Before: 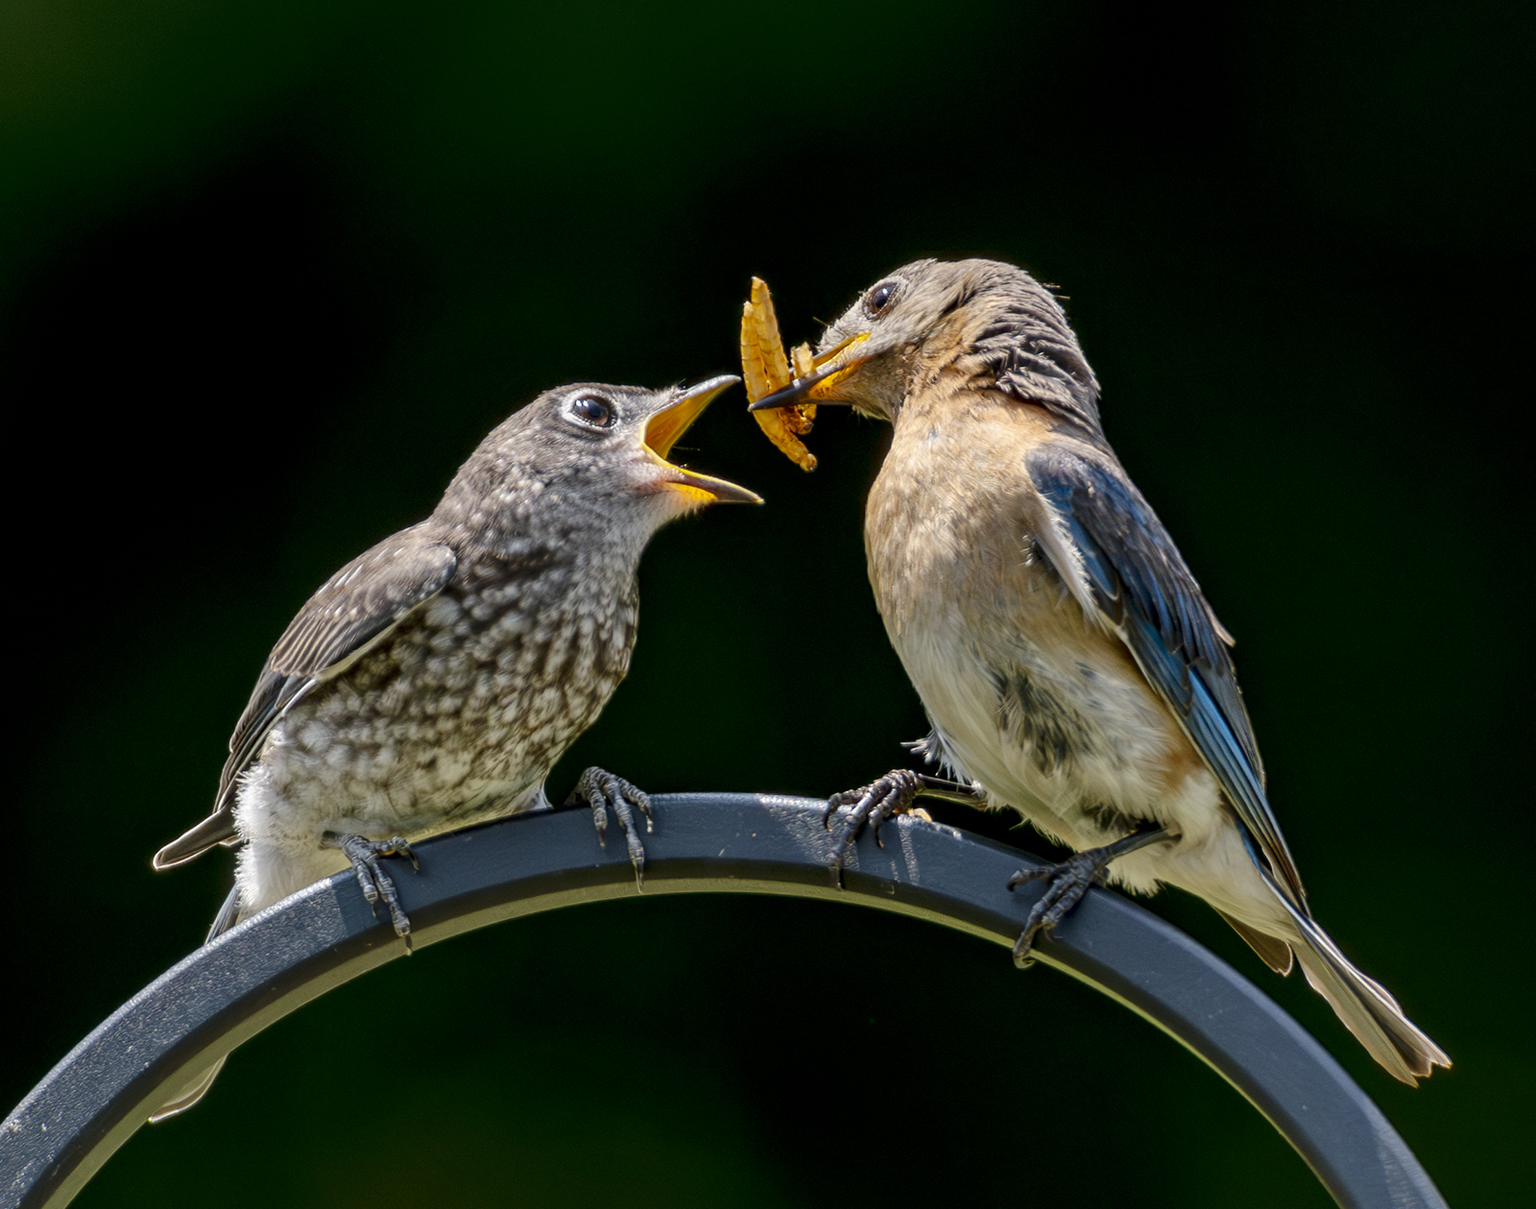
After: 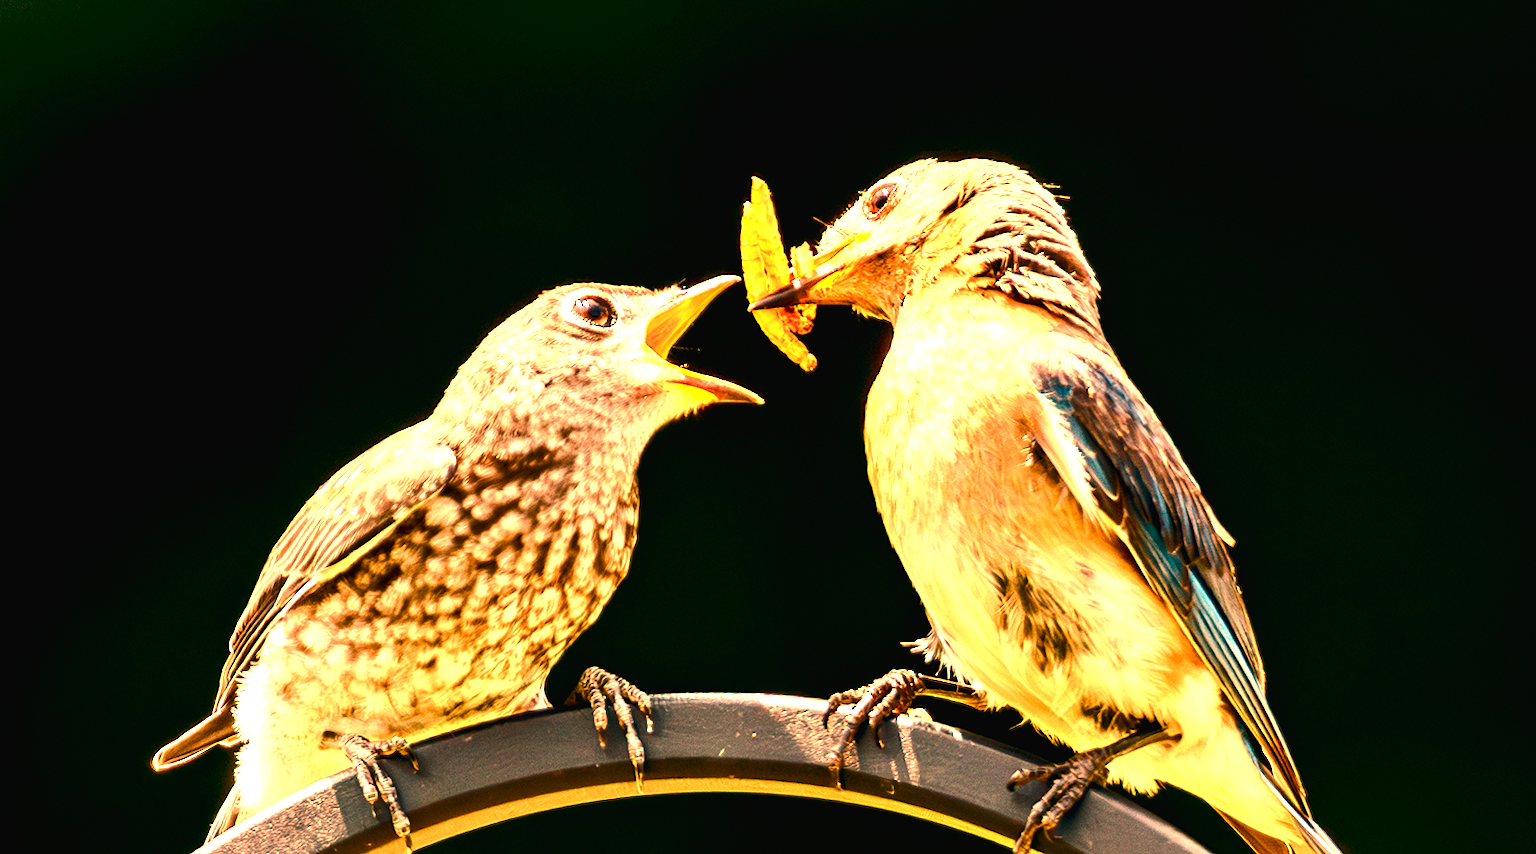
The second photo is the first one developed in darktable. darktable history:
exposure: black level correction -0.002, exposure 1.115 EV, compensate highlight preservation false
white balance: red 1.467, blue 0.684
color correction: saturation 0.98
color balance rgb: perceptual saturation grading › global saturation 35%, perceptual saturation grading › highlights -30%, perceptual saturation grading › shadows 35%, perceptual brilliance grading › global brilliance 3%, perceptual brilliance grading › highlights -3%, perceptual brilliance grading › shadows 3%
tone equalizer: -8 EV -1.08 EV, -7 EV -1.01 EV, -6 EV -0.867 EV, -5 EV -0.578 EV, -3 EV 0.578 EV, -2 EV 0.867 EV, -1 EV 1.01 EV, +0 EV 1.08 EV, edges refinement/feathering 500, mask exposure compensation -1.57 EV, preserve details no
crop and rotate: top 8.293%, bottom 20.996%
